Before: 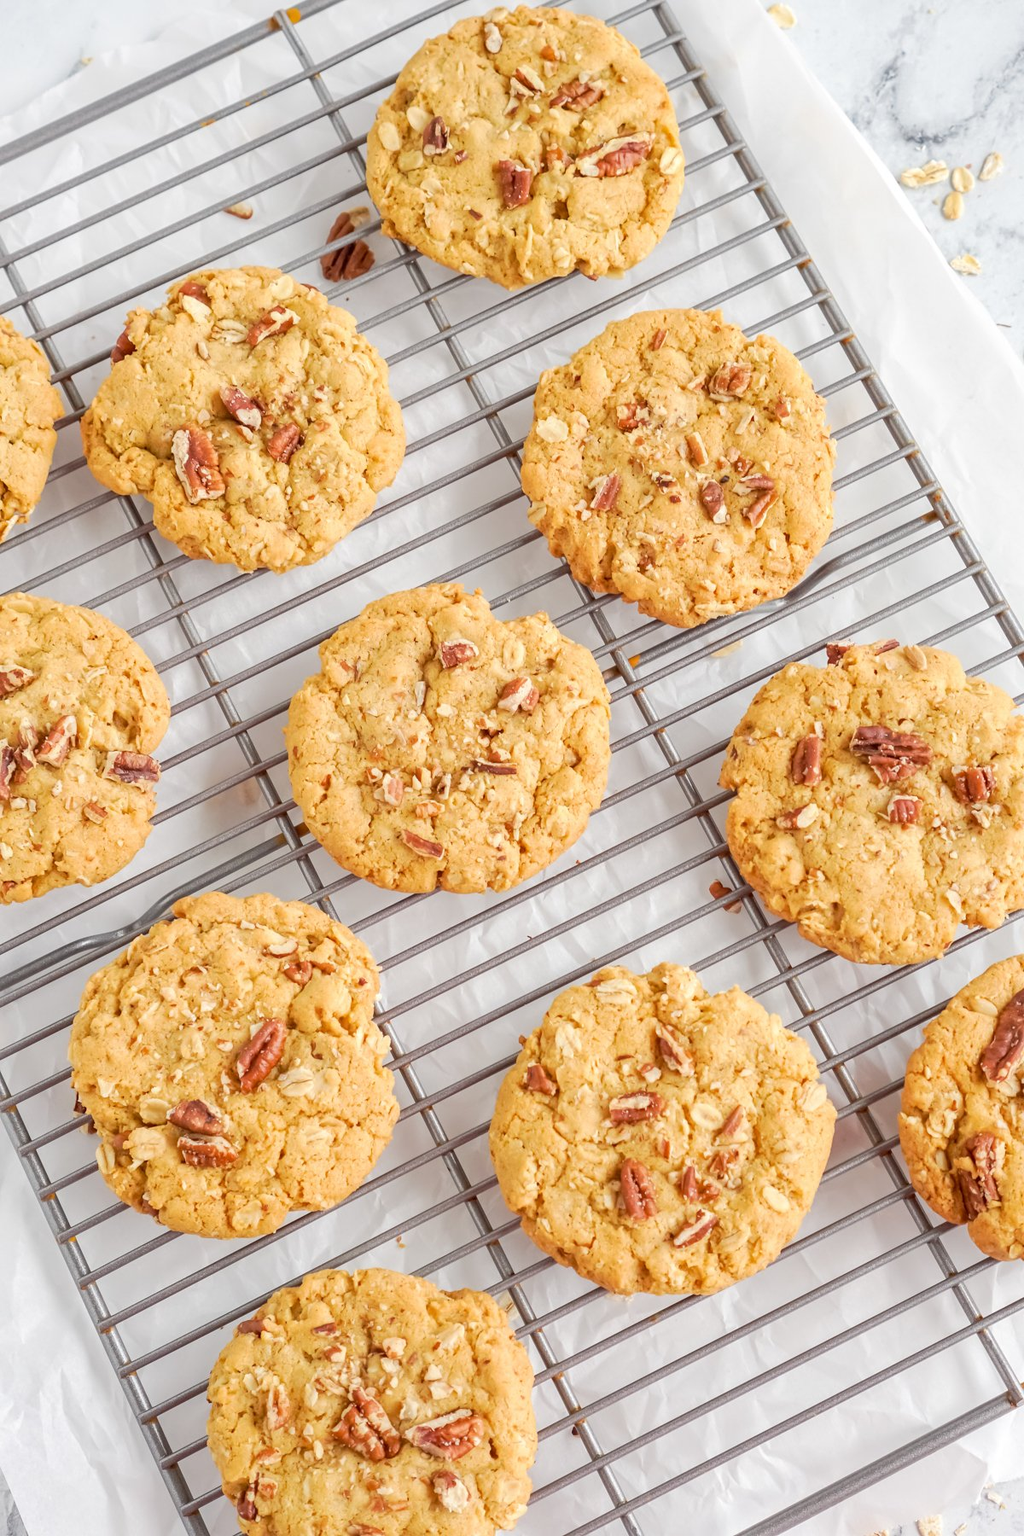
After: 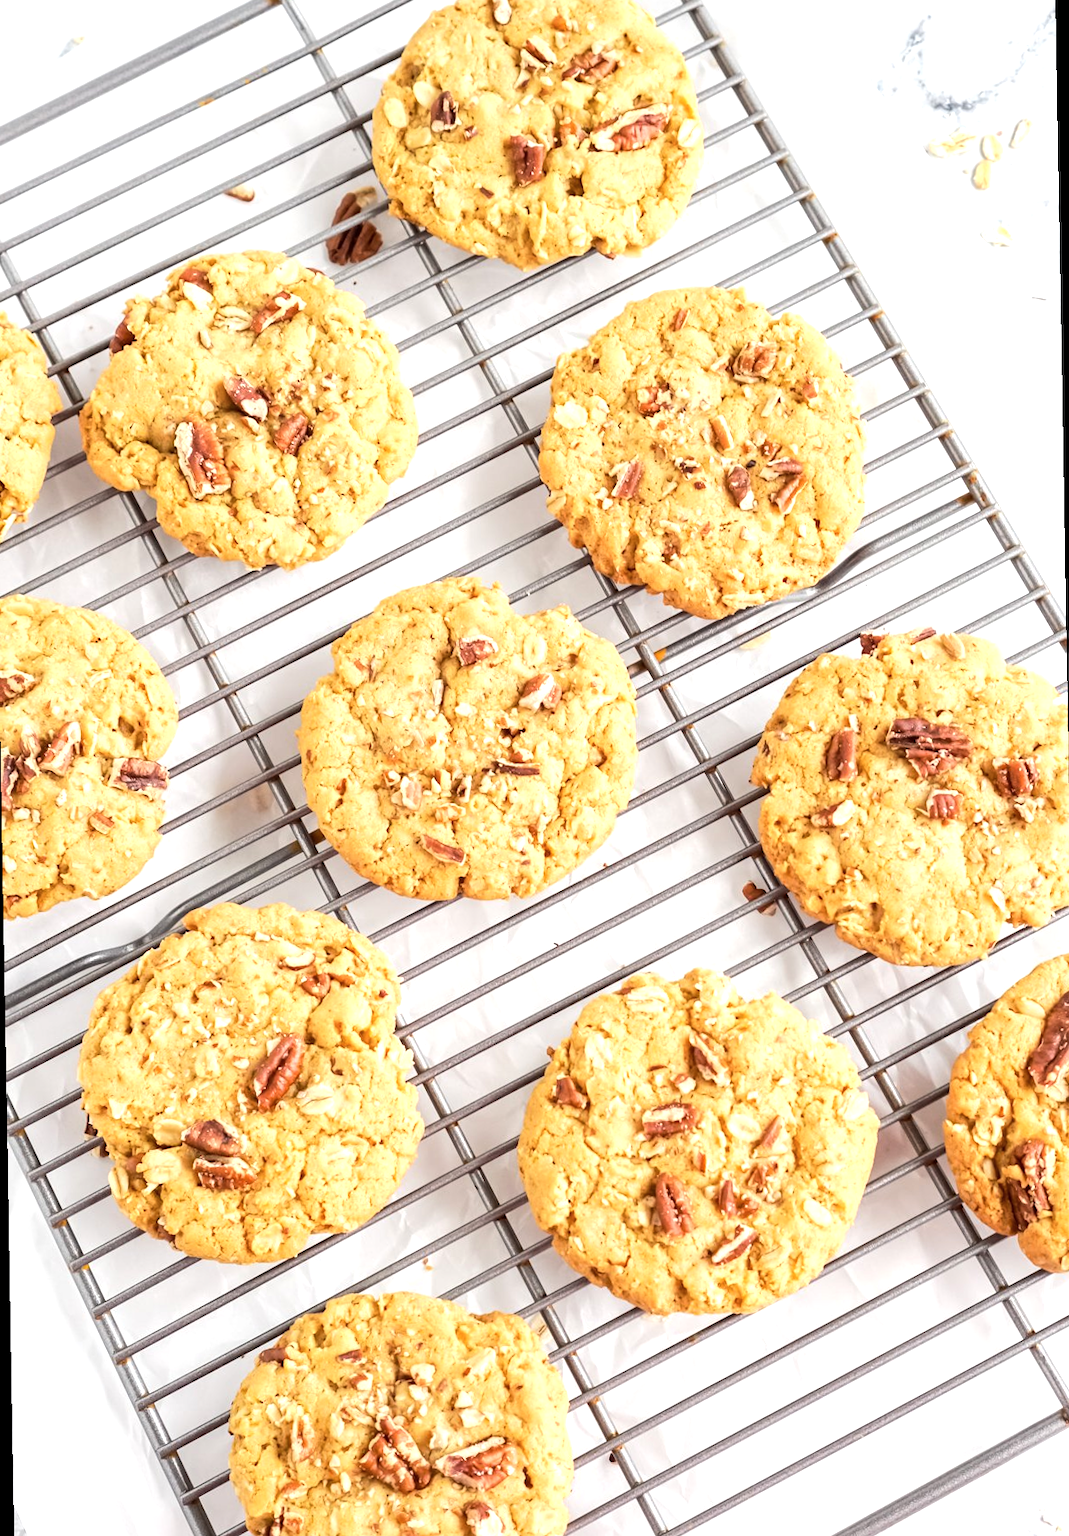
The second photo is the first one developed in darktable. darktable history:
contrast brightness saturation: saturation -0.05
rotate and perspective: rotation -1°, crop left 0.011, crop right 0.989, crop top 0.025, crop bottom 0.975
tone equalizer: -8 EV -0.75 EV, -7 EV -0.7 EV, -6 EV -0.6 EV, -5 EV -0.4 EV, -3 EV 0.4 EV, -2 EV 0.6 EV, -1 EV 0.7 EV, +0 EV 0.75 EV, edges refinement/feathering 500, mask exposure compensation -1.57 EV, preserve details no
